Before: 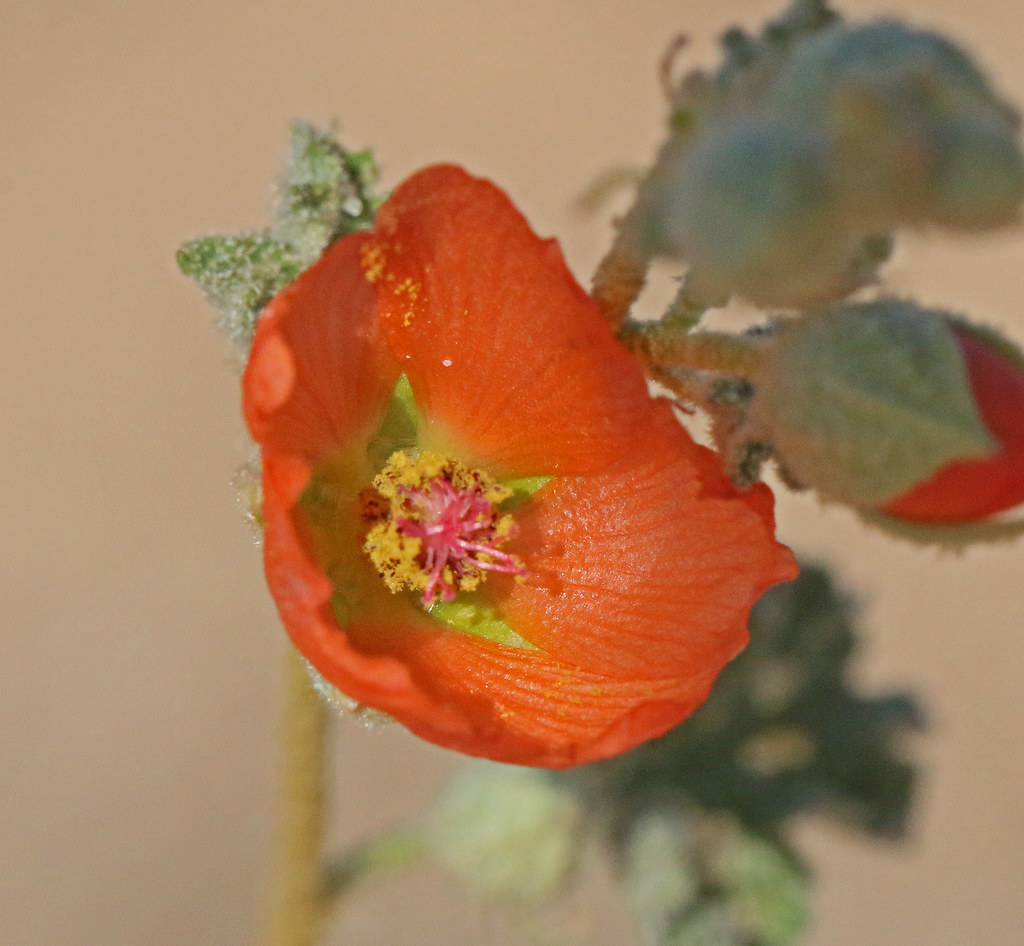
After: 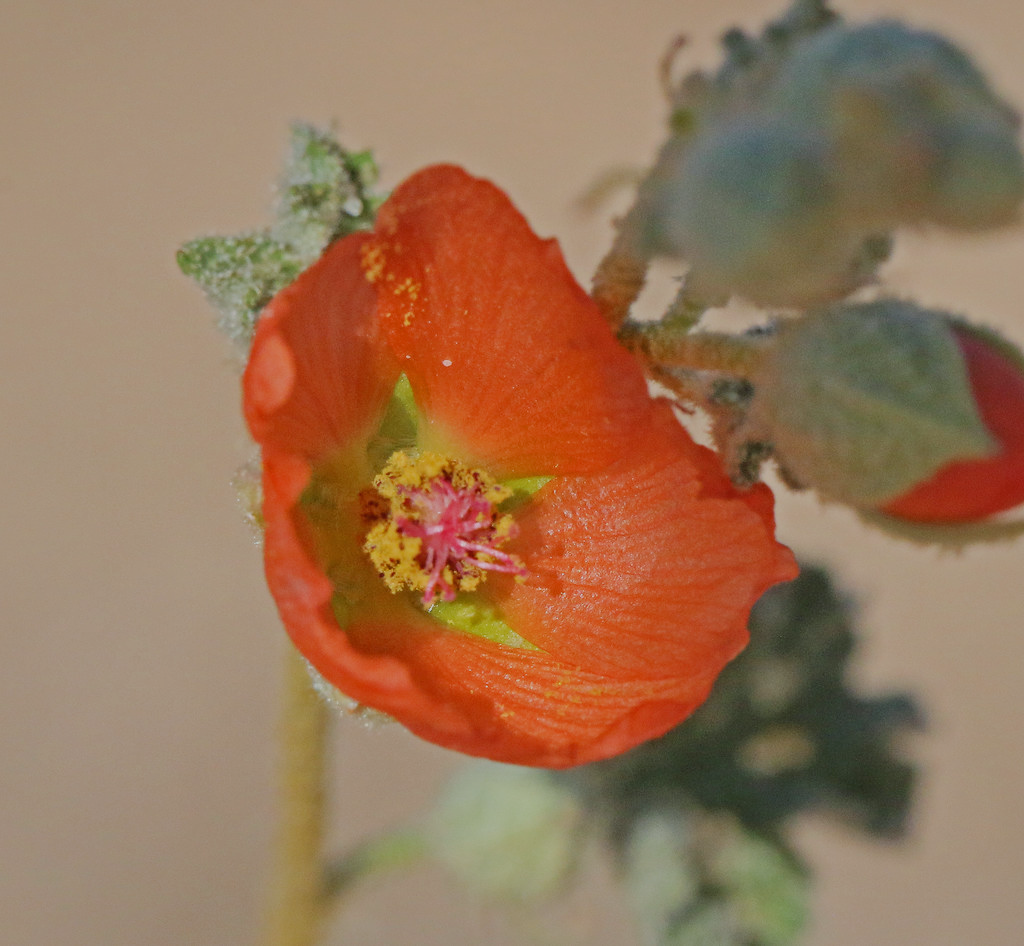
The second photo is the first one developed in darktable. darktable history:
white balance: red 0.976, blue 1.04
filmic rgb: black relative exposure -7.65 EV, white relative exposure 4.56 EV, hardness 3.61
shadows and highlights: on, module defaults
